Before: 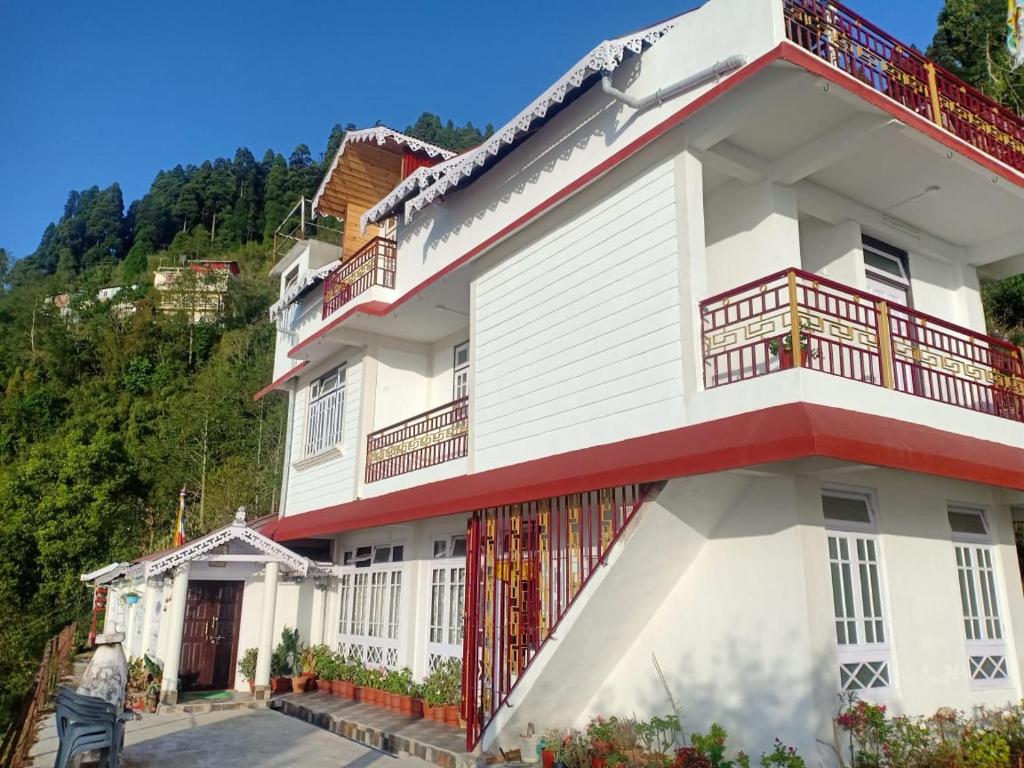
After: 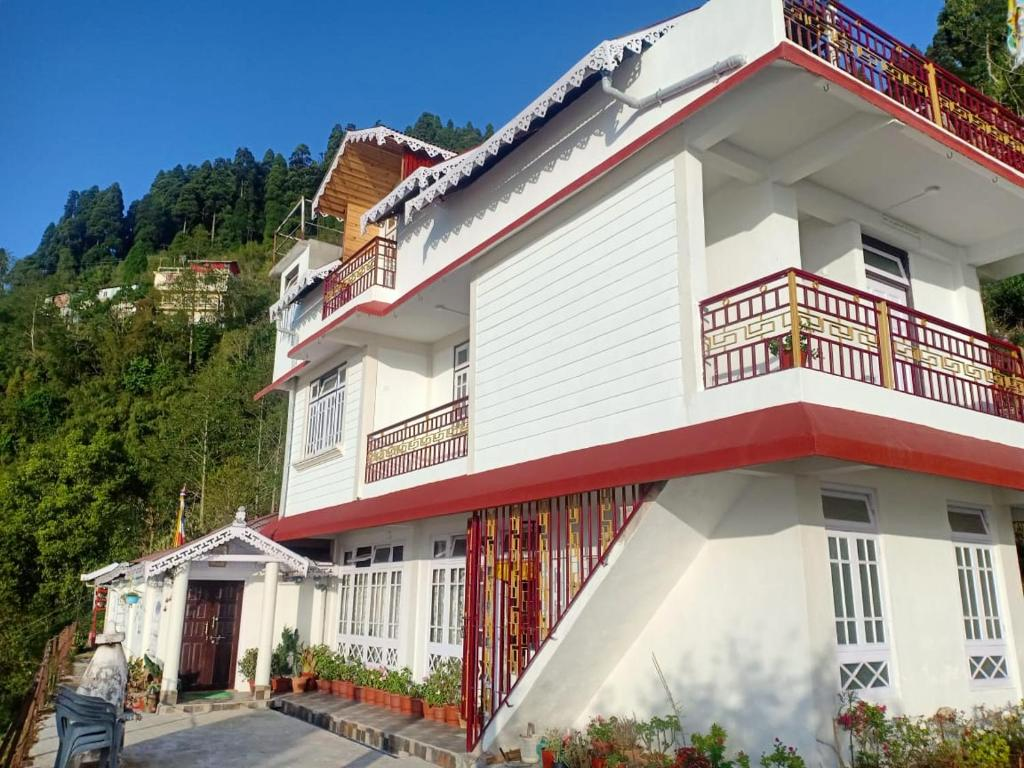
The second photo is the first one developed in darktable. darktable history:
contrast brightness saturation: contrast 0.076, saturation 0.023
